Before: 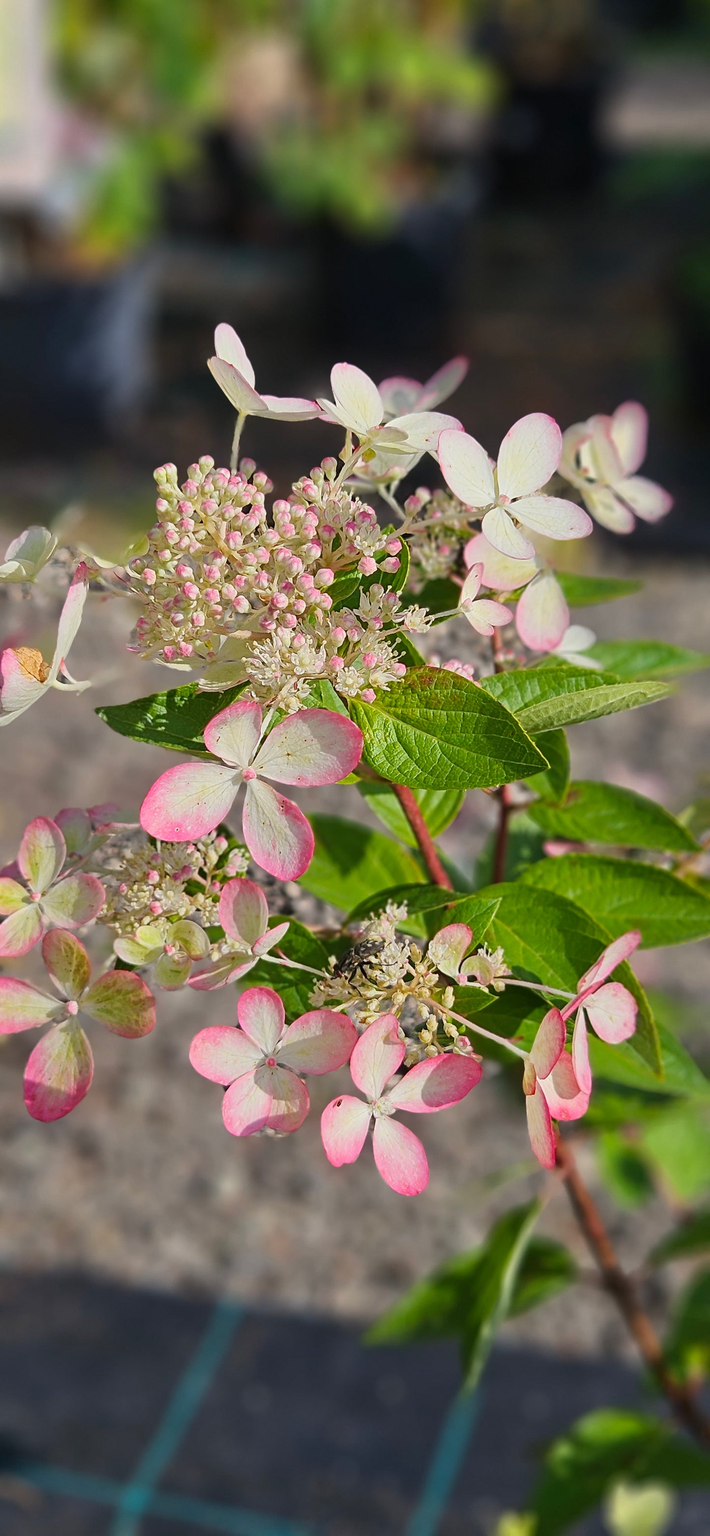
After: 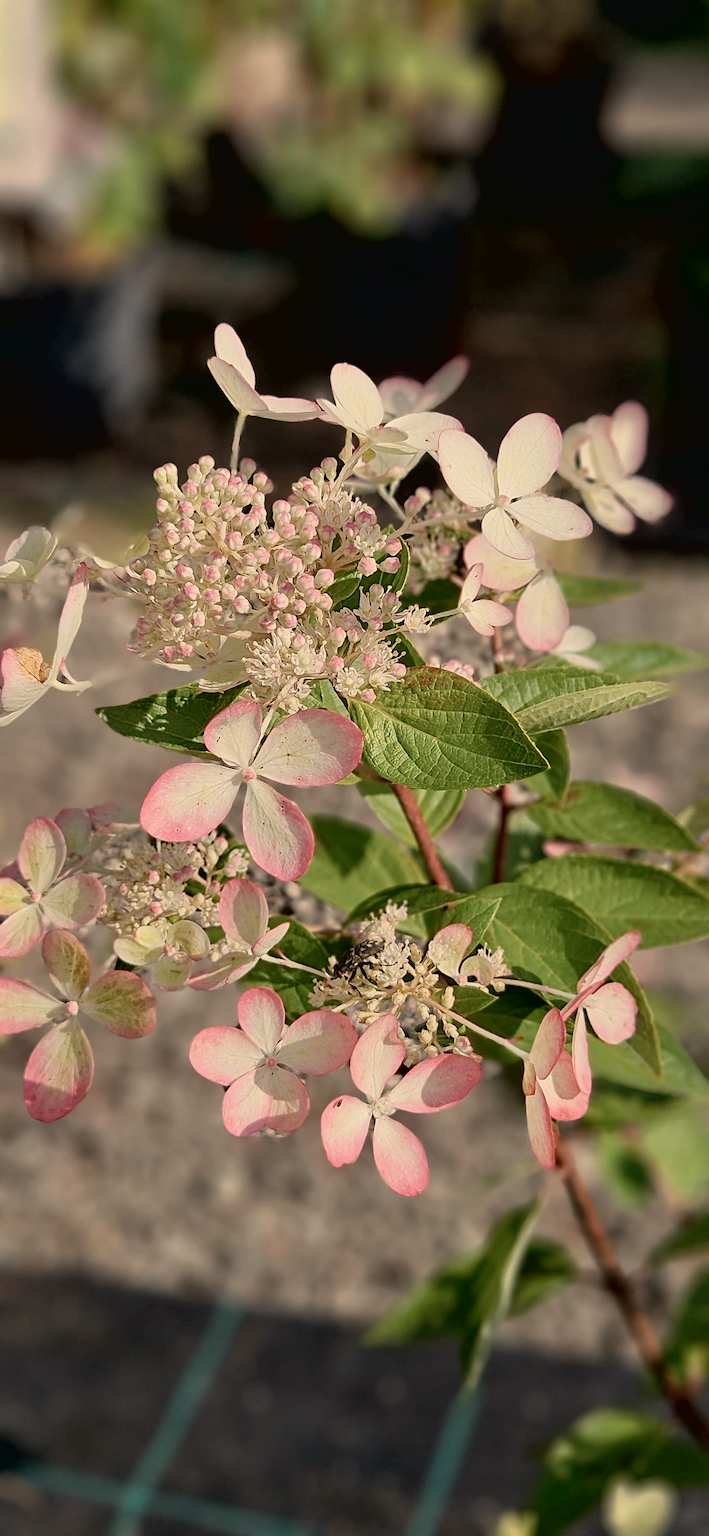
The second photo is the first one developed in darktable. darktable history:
contrast brightness saturation: contrast -0.05, saturation -0.41
exposure: black level correction 0.016, exposure -0.009 EV, compensate highlight preservation false
white balance: red 1.138, green 0.996, blue 0.812
